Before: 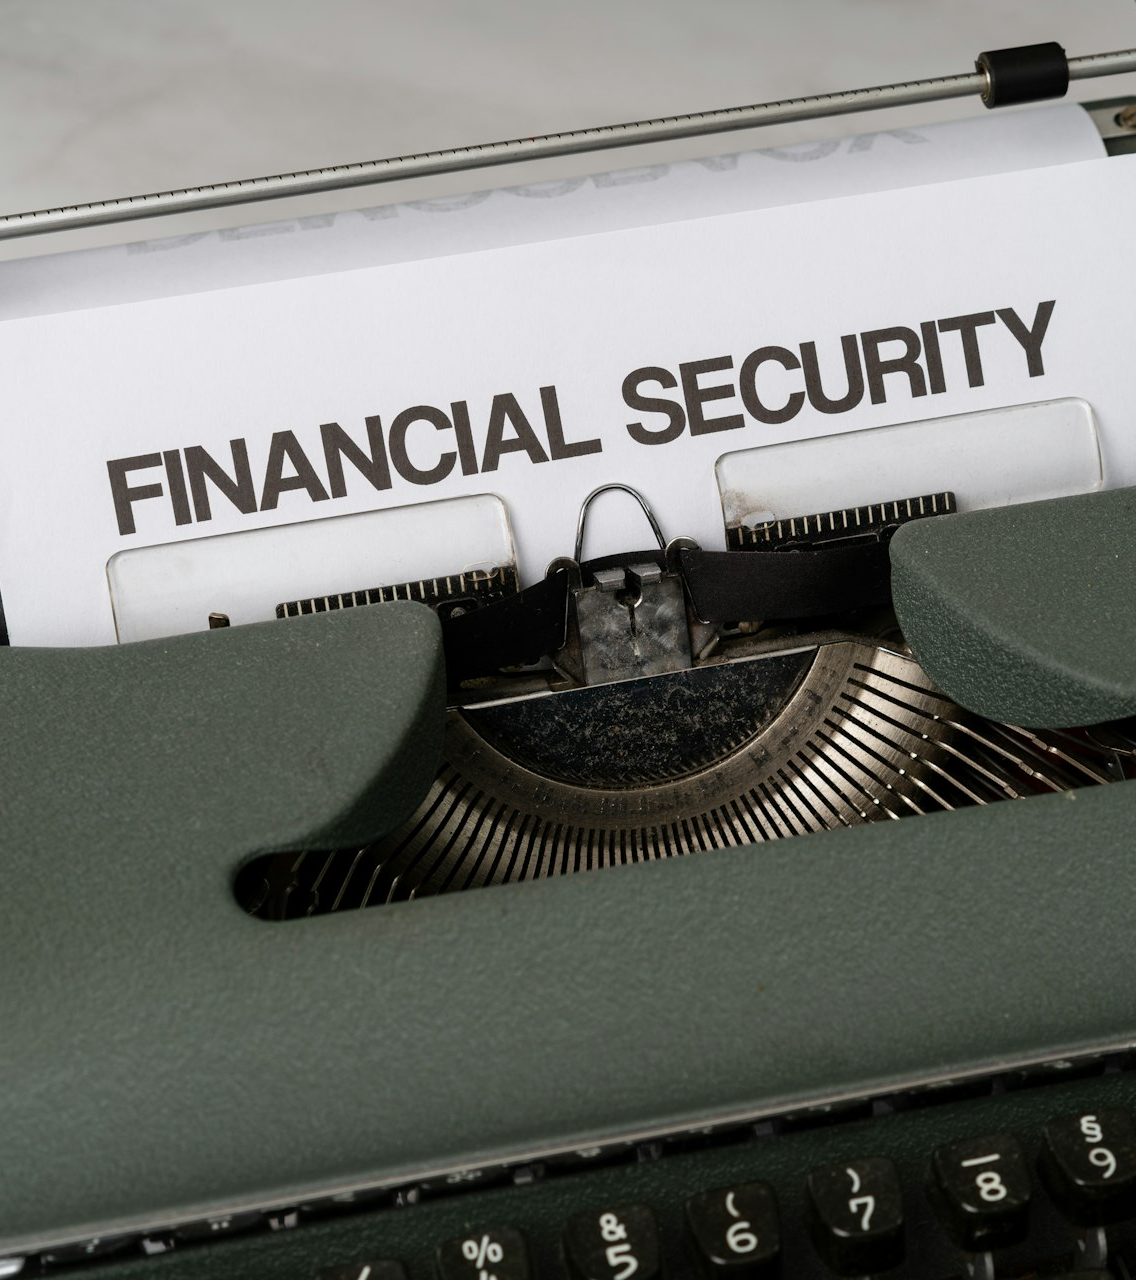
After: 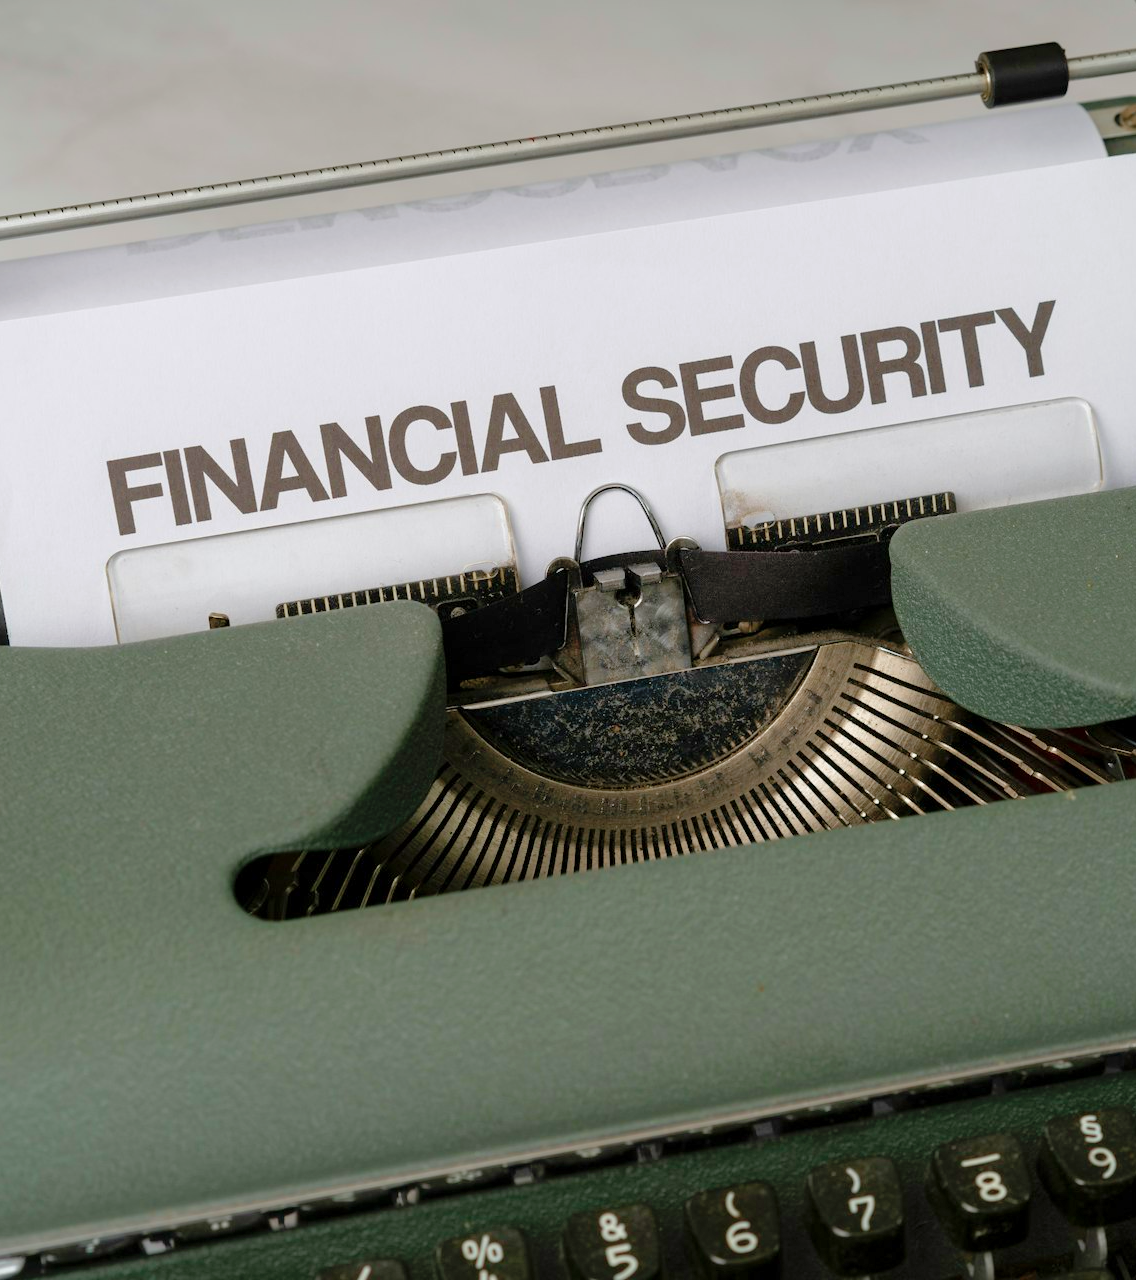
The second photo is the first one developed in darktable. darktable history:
tone curve: curves: ch0 [(0, 0) (0.004, 0.008) (0.077, 0.156) (0.169, 0.29) (0.774, 0.774) (1, 1)], color space Lab, linked channels, preserve colors none
velvia: on, module defaults
